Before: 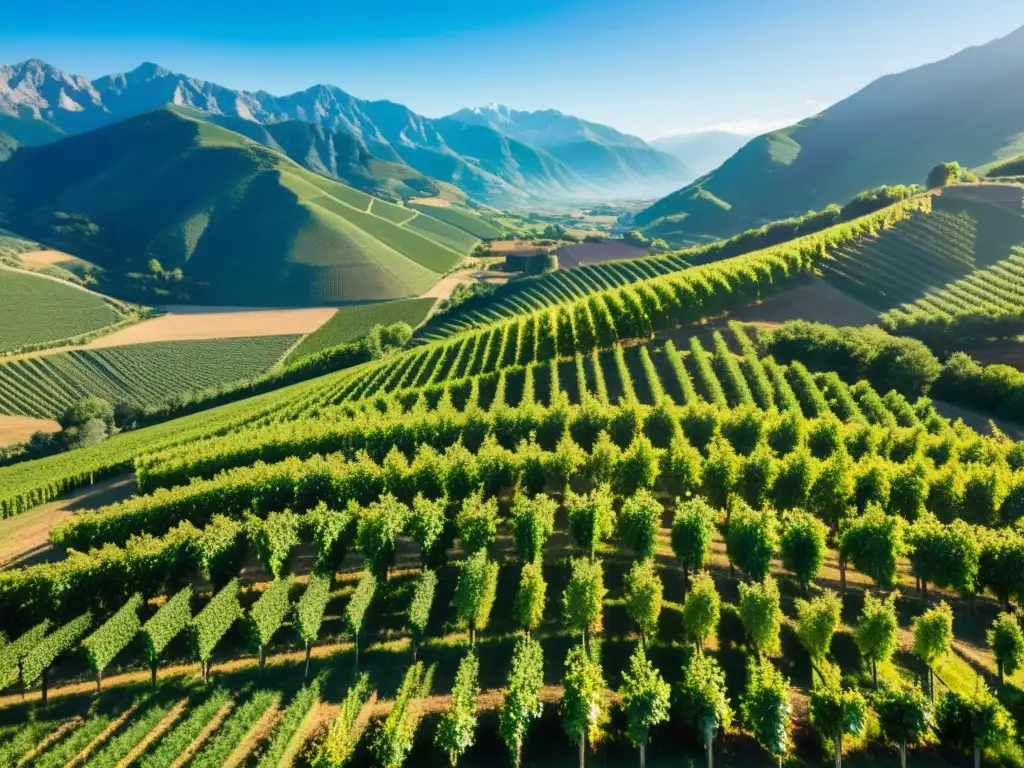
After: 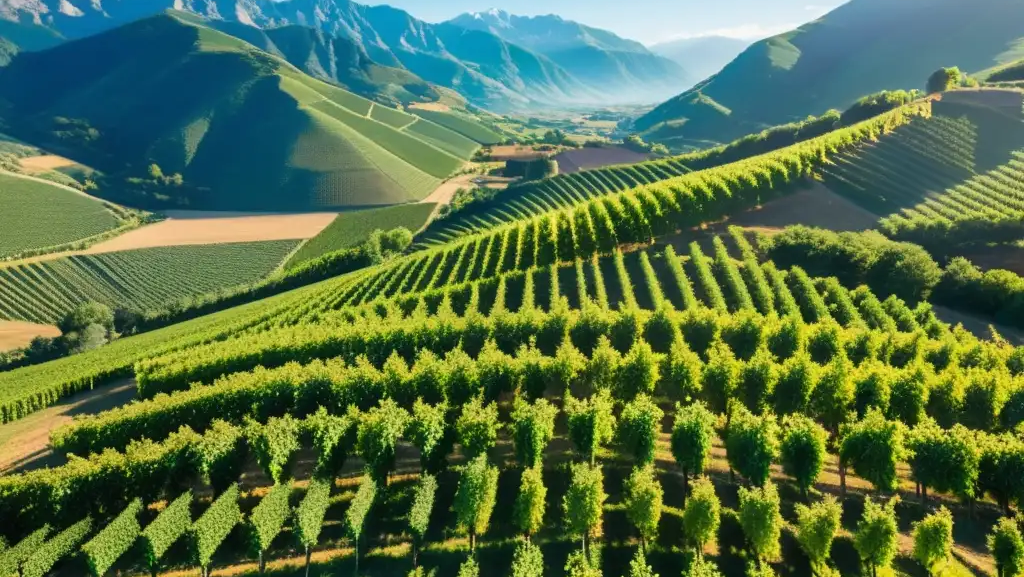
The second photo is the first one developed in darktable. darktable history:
crop and rotate: top 12.415%, bottom 12.392%
